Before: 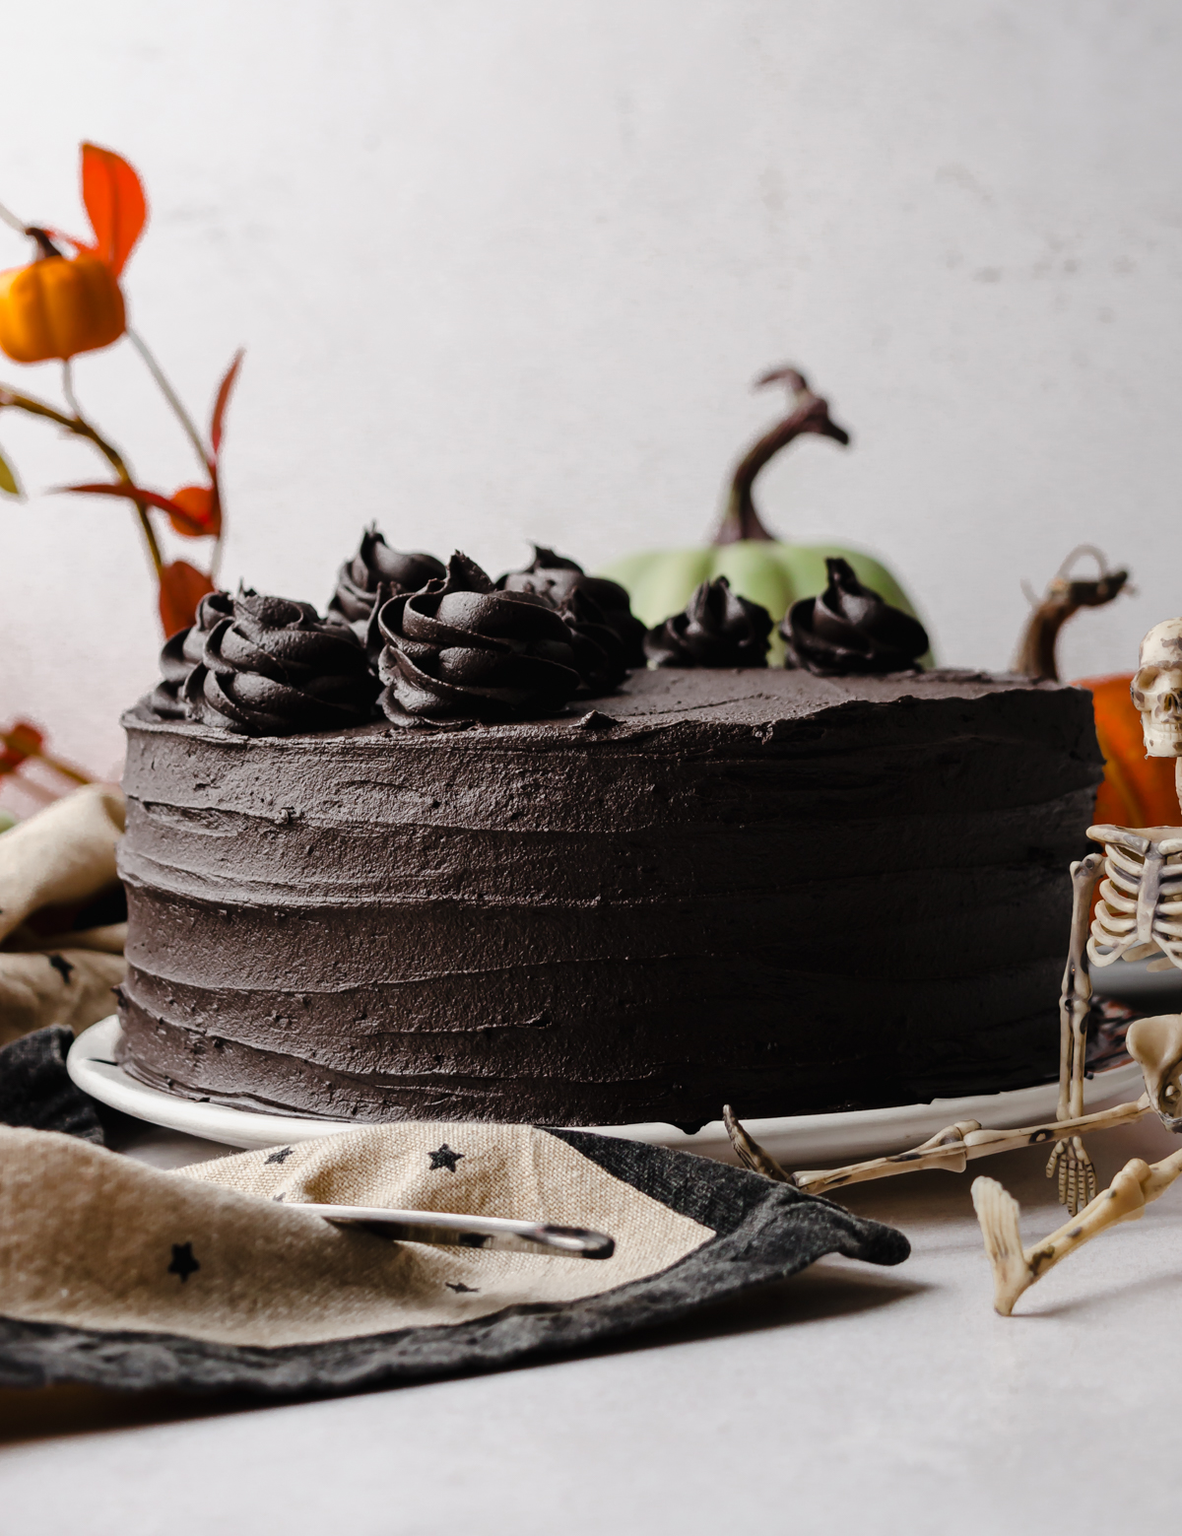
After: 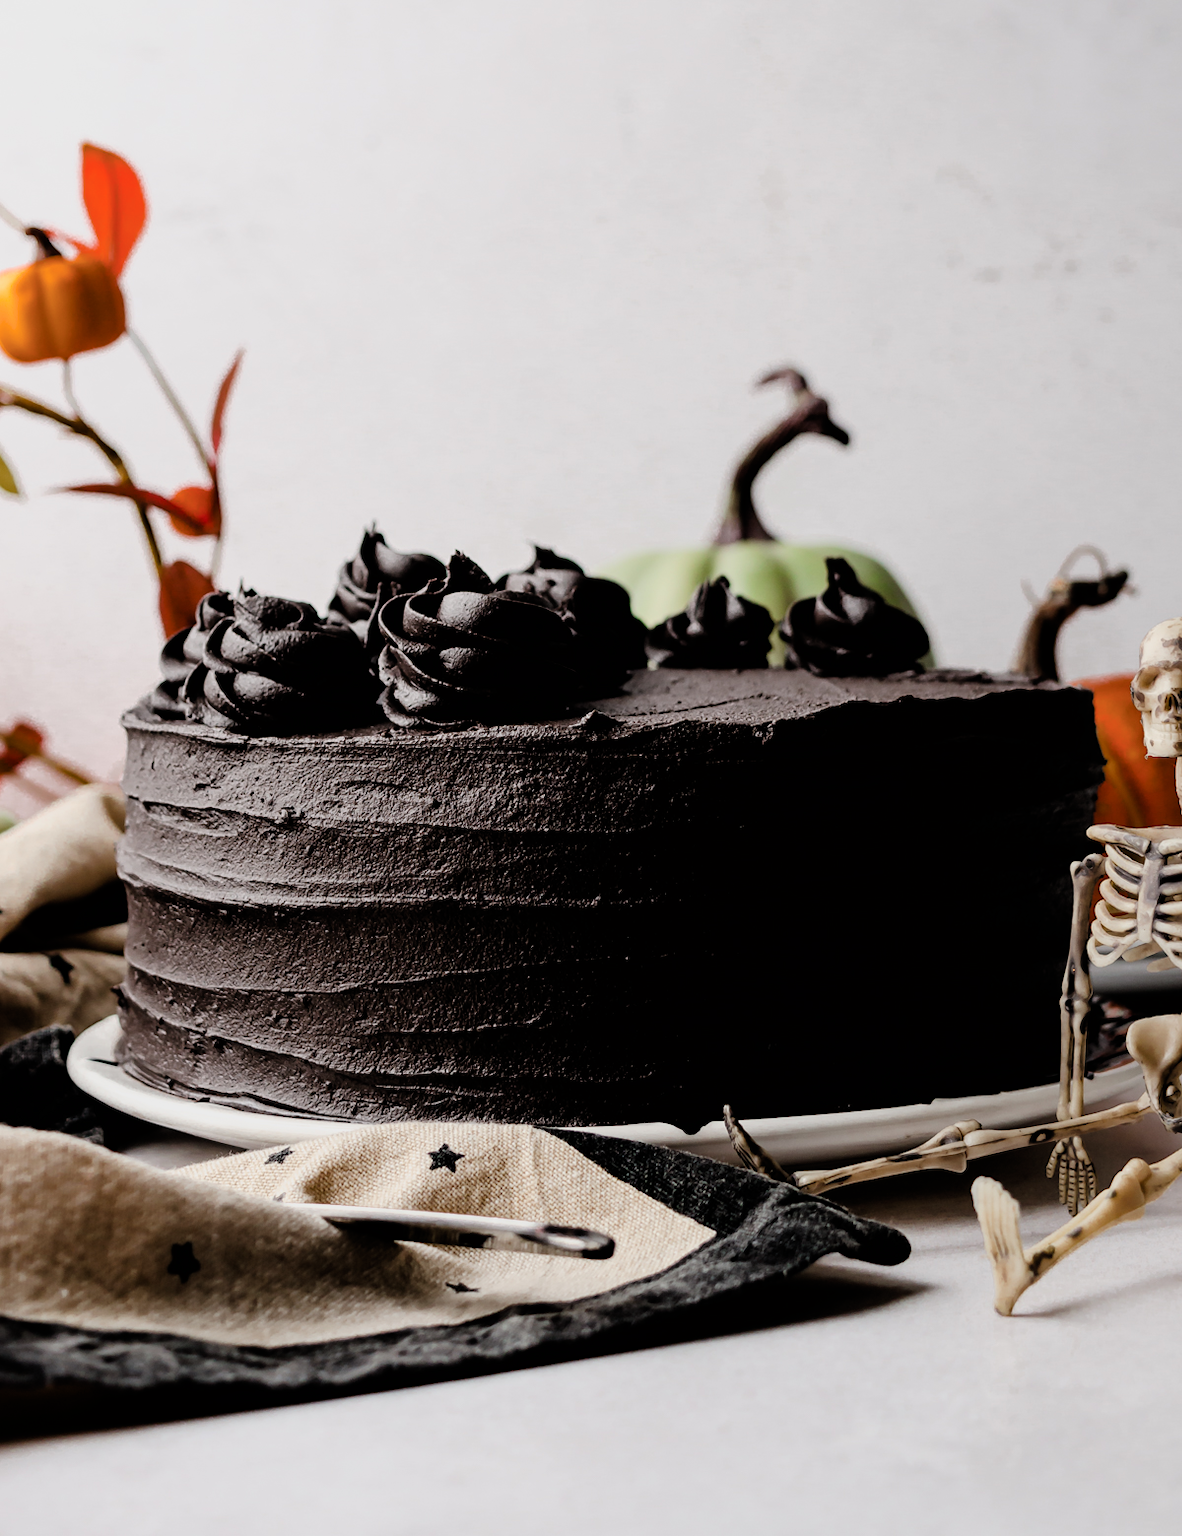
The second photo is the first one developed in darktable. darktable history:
filmic rgb: black relative exposure -16 EV, white relative exposure 6.26 EV, hardness 5.14, contrast 1.351, color science v6 (2022)
